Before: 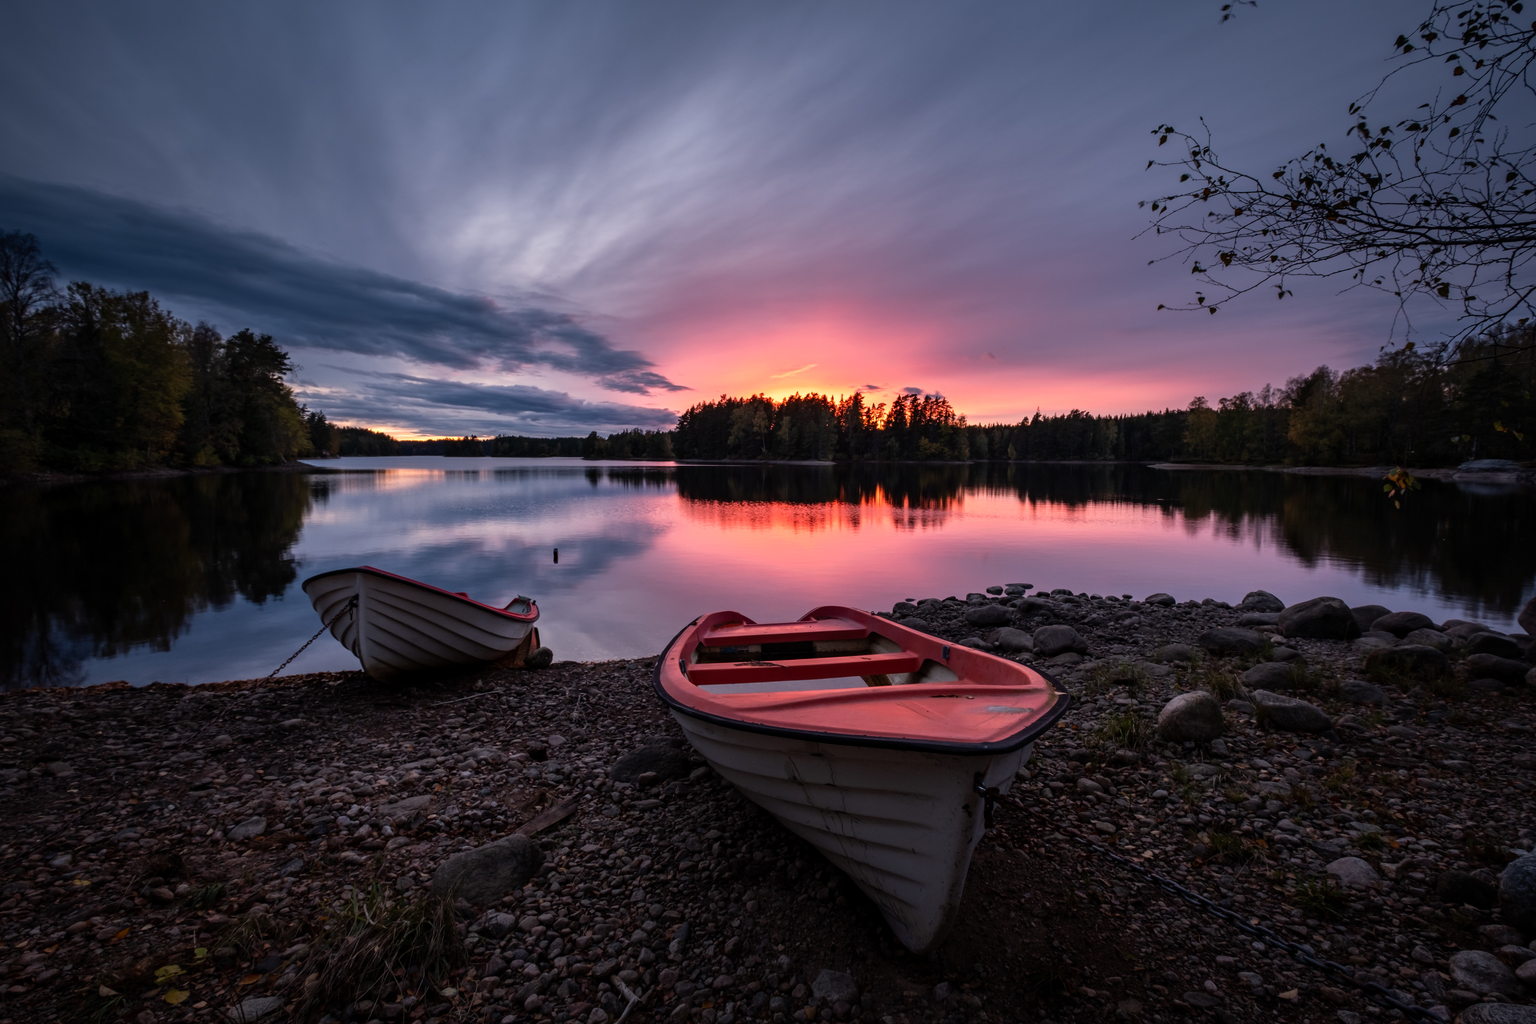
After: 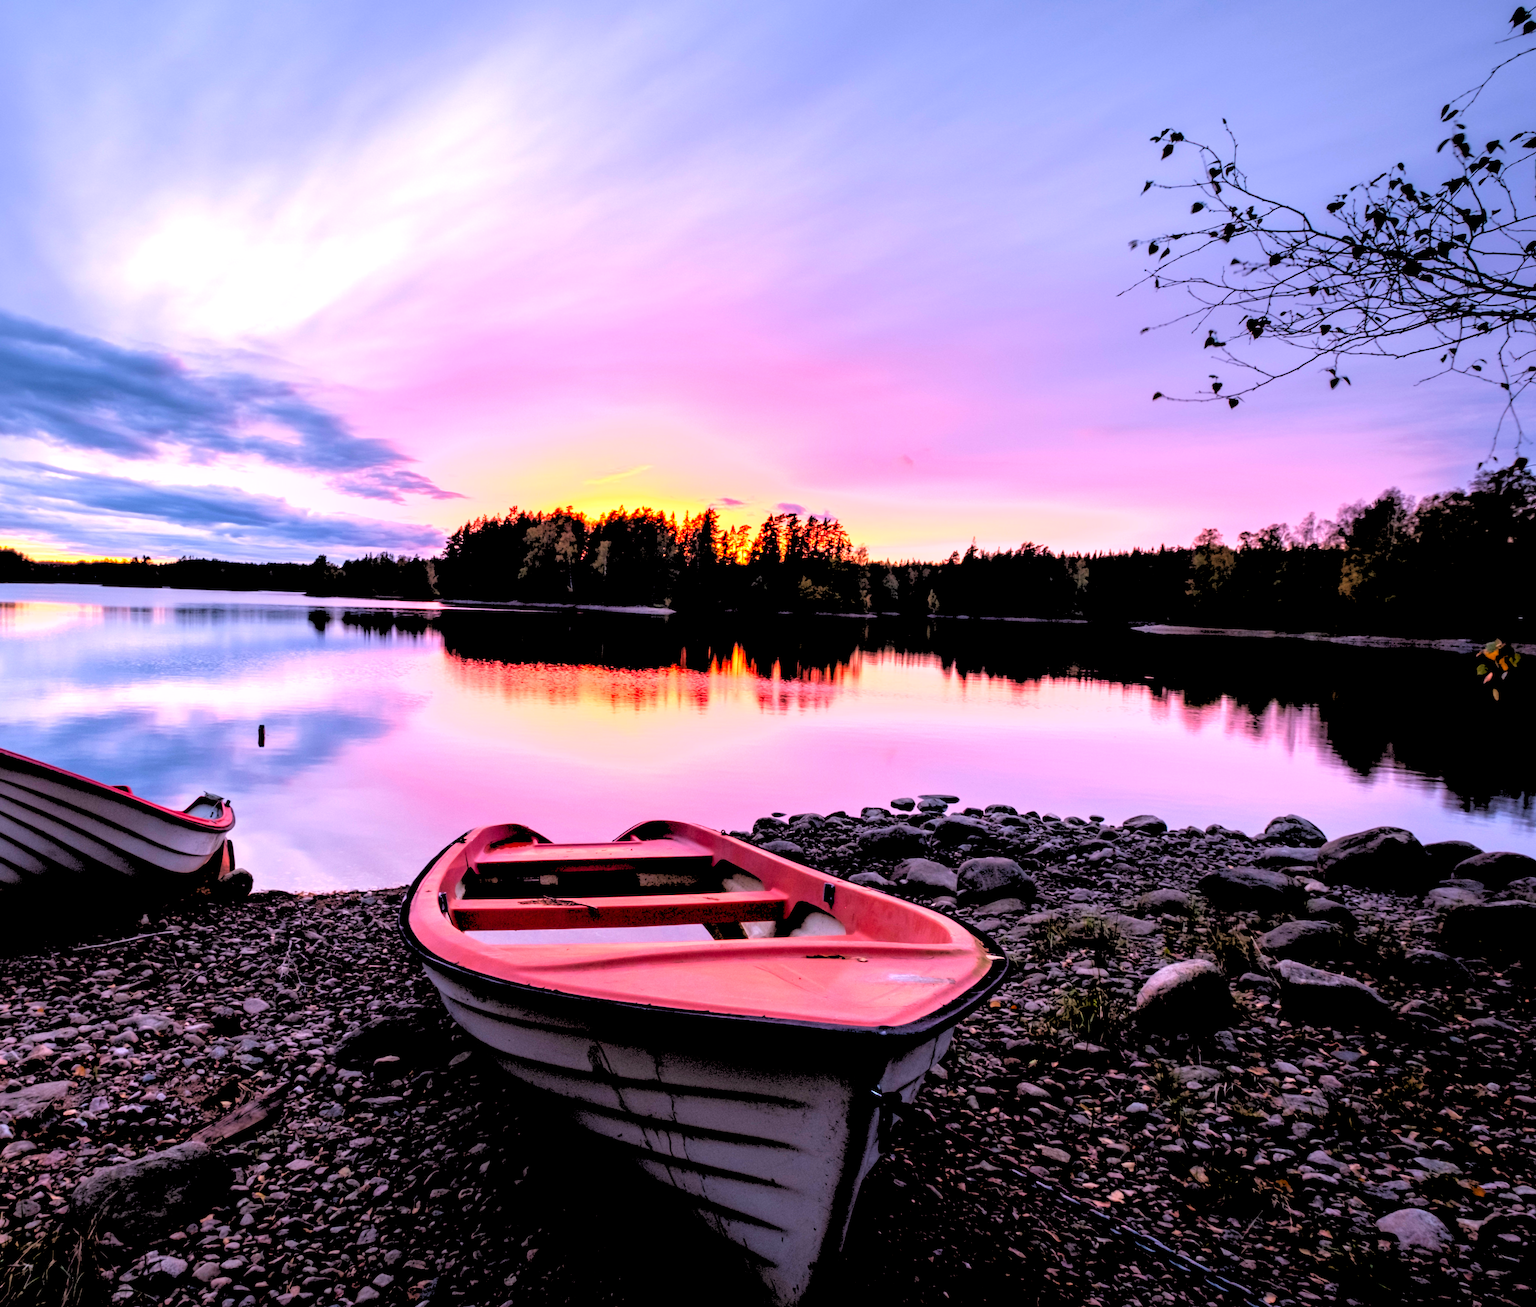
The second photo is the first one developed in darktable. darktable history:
white balance: red 1.05, blue 1.072
crop and rotate: left 24.034%, top 2.838%, right 6.406%, bottom 6.299%
rotate and perspective: rotation 1.57°, crop left 0.018, crop right 0.982, crop top 0.039, crop bottom 0.961
exposure: exposure 1.25 EV, compensate exposure bias true, compensate highlight preservation false
rgb levels: levels [[0.027, 0.429, 0.996], [0, 0.5, 1], [0, 0.5, 1]]
velvia: on, module defaults
color balance: contrast 6.48%, output saturation 113.3%
lowpass: radius 0.5, unbound 0
